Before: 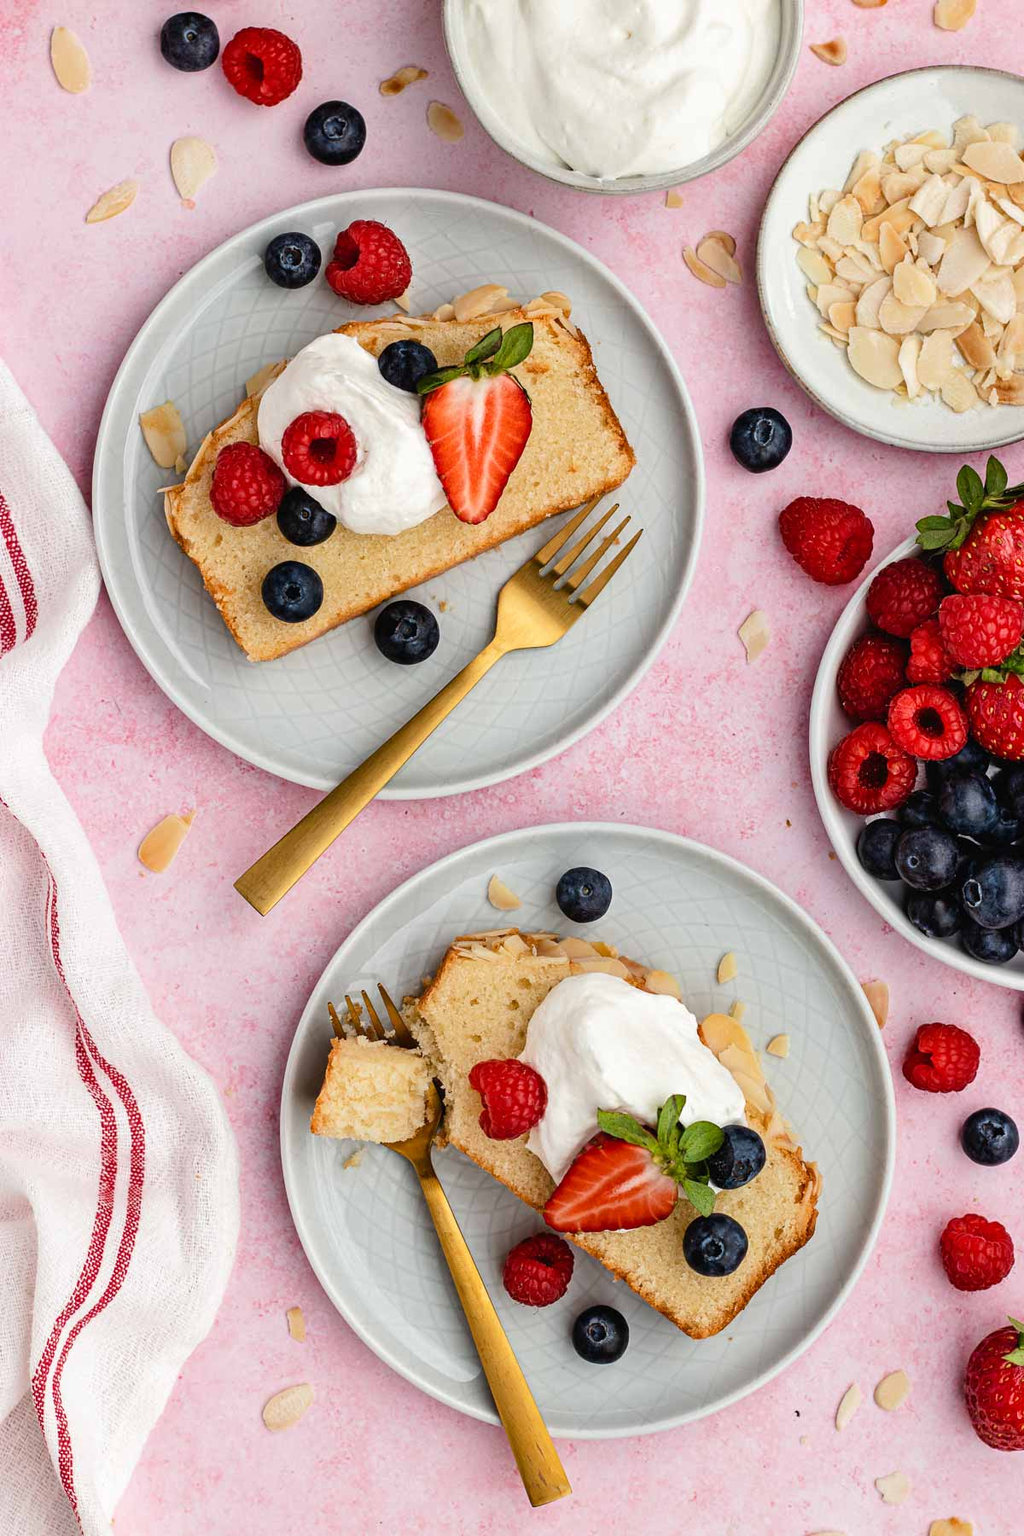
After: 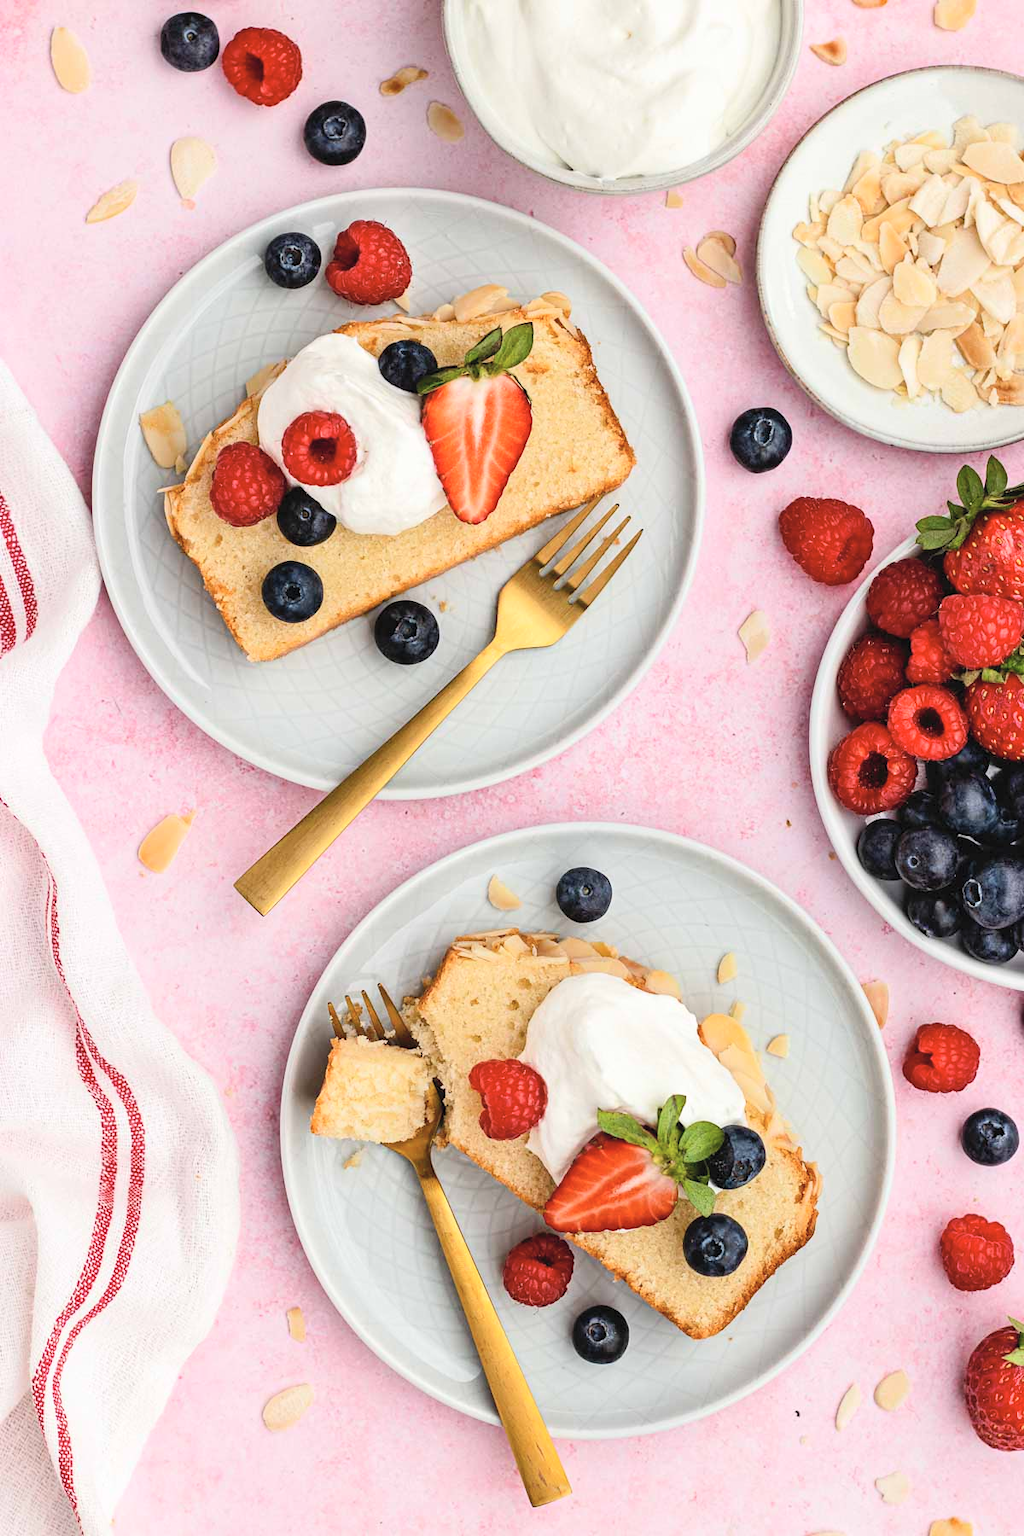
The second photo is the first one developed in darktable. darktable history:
contrast brightness saturation: contrast 0.142, brightness 0.221
